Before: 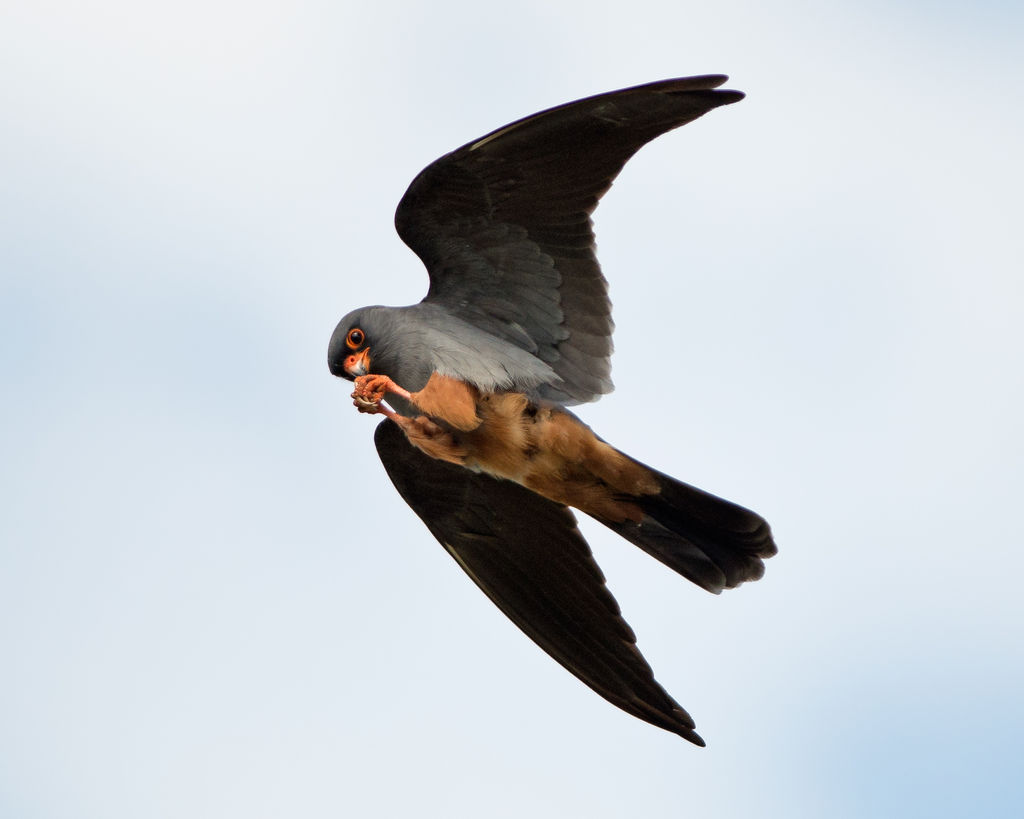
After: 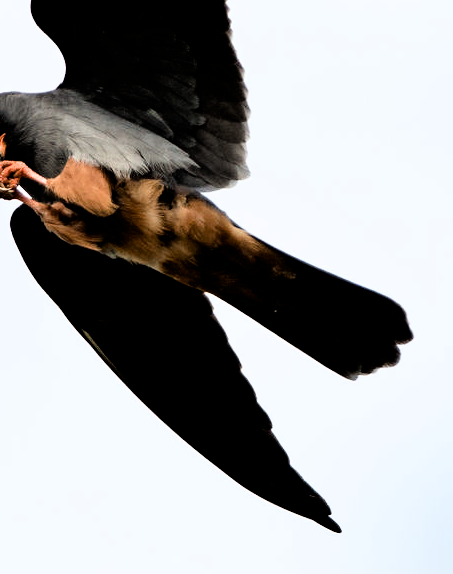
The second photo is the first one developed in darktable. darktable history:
exposure: black level correction 0.011, compensate exposure bias true, compensate highlight preservation false
filmic rgb: black relative exposure -3.76 EV, white relative exposure 2.38 EV, dynamic range scaling -49.79%, hardness 3.47, latitude 29.21%, contrast 1.812, iterations of high-quality reconstruction 0
crop: left 35.564%, top 26.137%, right 20.124%, bottom 3.433%
